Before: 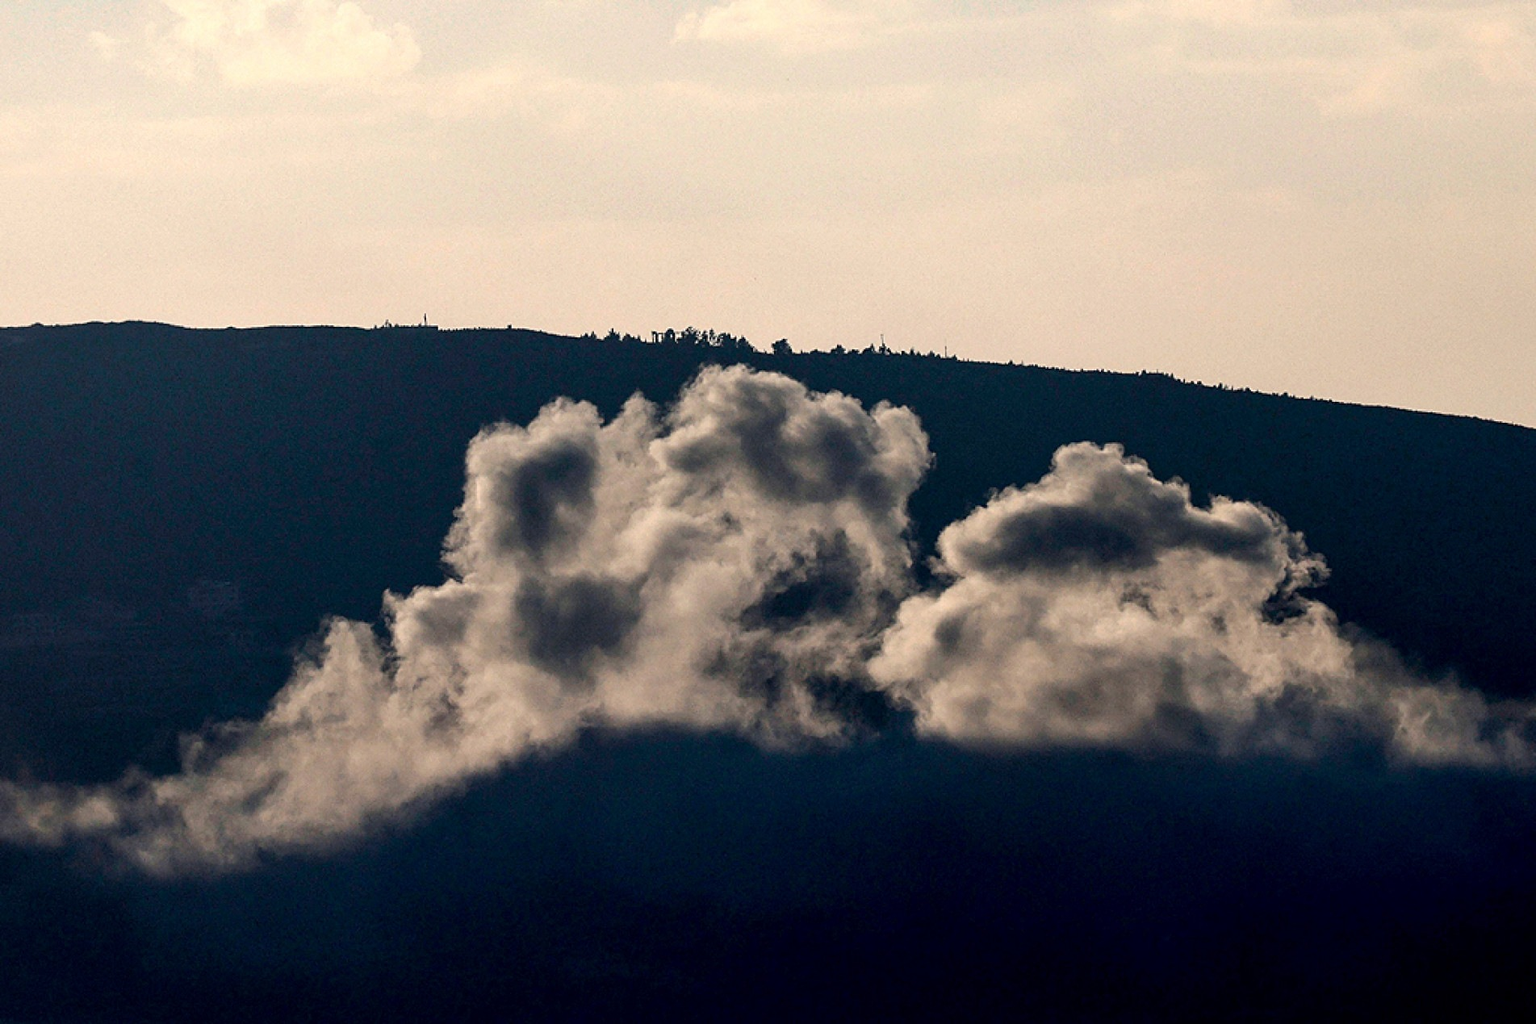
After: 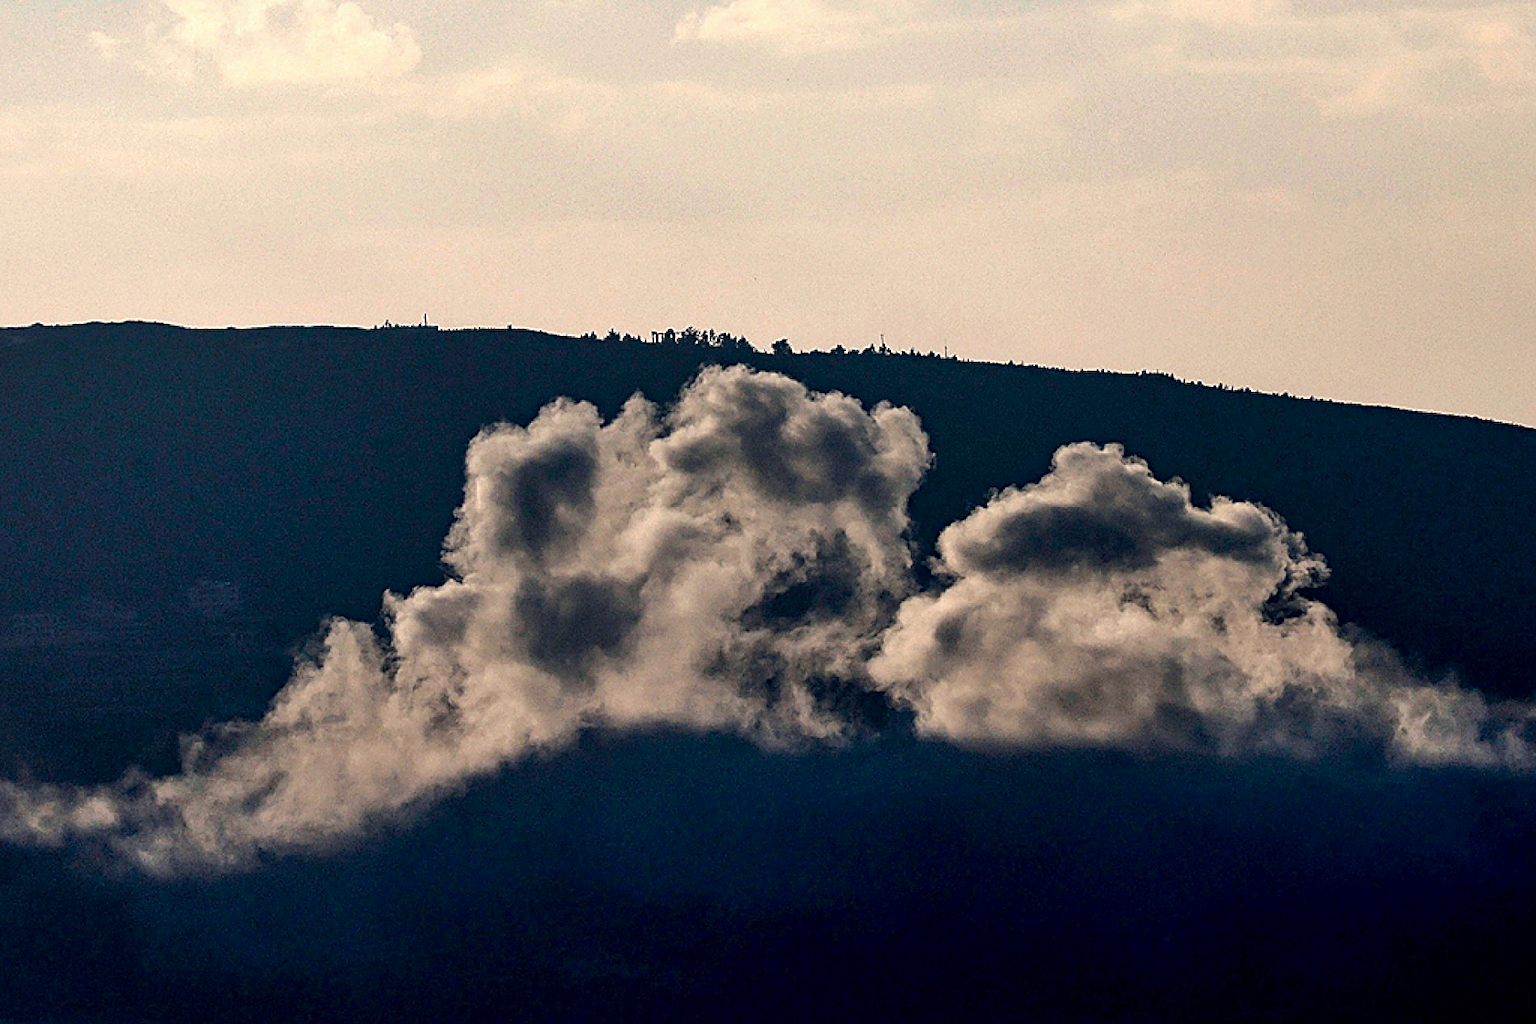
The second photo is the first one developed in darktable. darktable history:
haze removal: compatibility mode true, adaptive false
contrast brightness saturation: contrast 0.05
shadows and highlights: shadows 37.27, highlights -28.18, soften with gaussian
sharpen: on, module defaults
